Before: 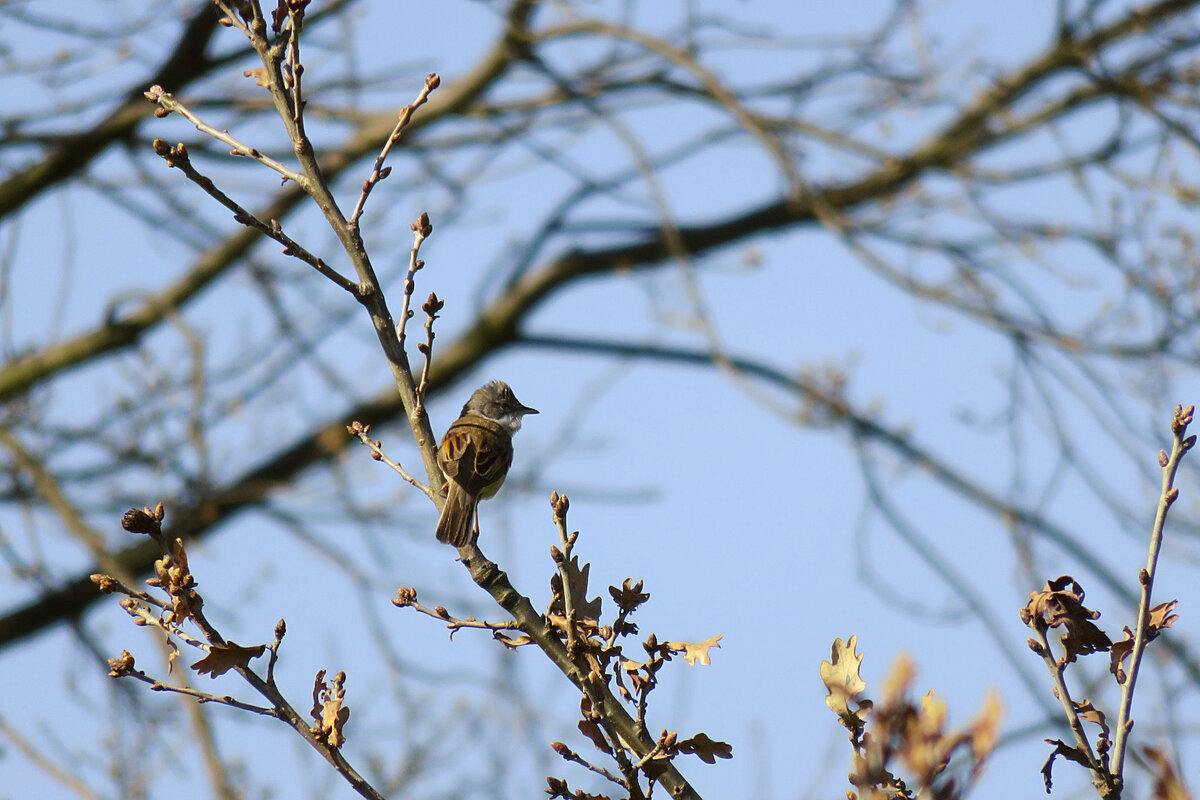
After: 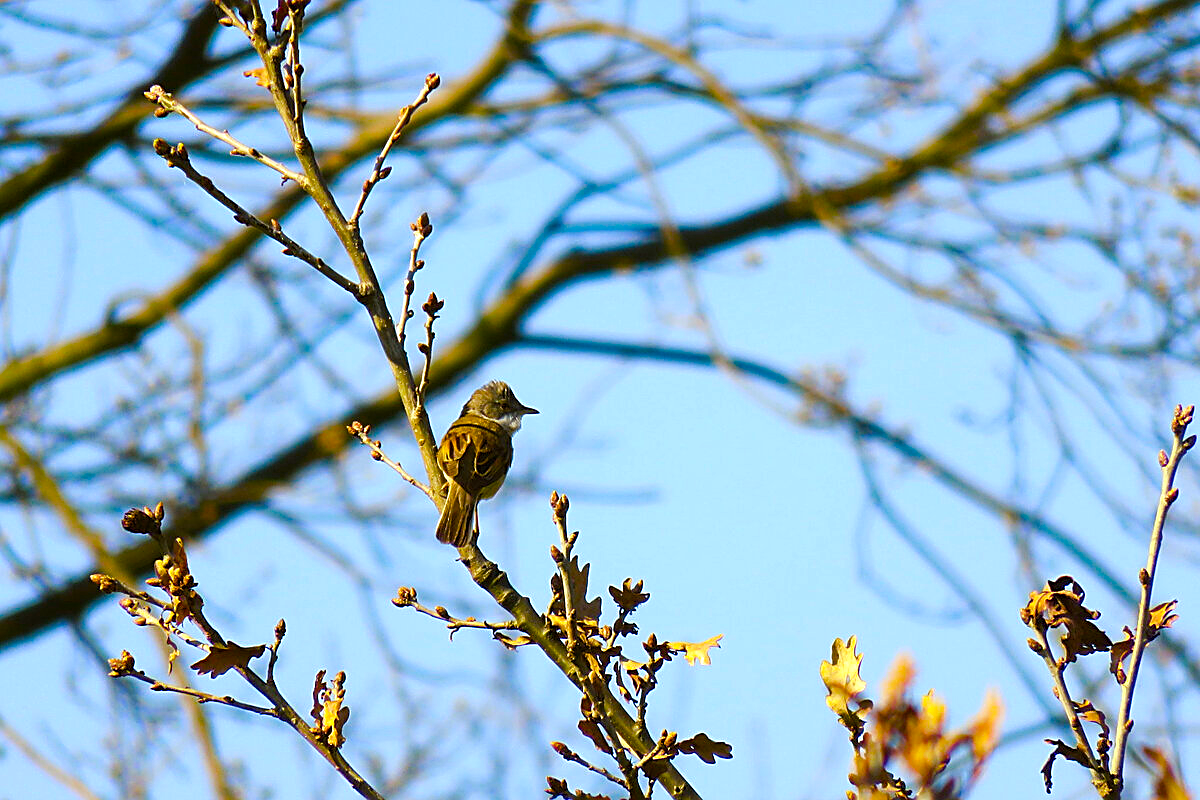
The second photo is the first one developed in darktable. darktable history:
color balance rgb: linear chroma grading › shadows 10%, linear chroma grading › highlights 10%, linear chroma grading › global chroma 15%, linear chroma grading › mid-tones 15%, perceptual saturation grading › global saturation 40%, perceptual saturation grading › highlights -25%, perceptual saturation grading › mid-tones 35%, perceptual saturation grading › shadows 35%, perceptual brilliance grading › global brilliance 11.29%, global vibrance 11.29%
sharpen: on, module defaults
